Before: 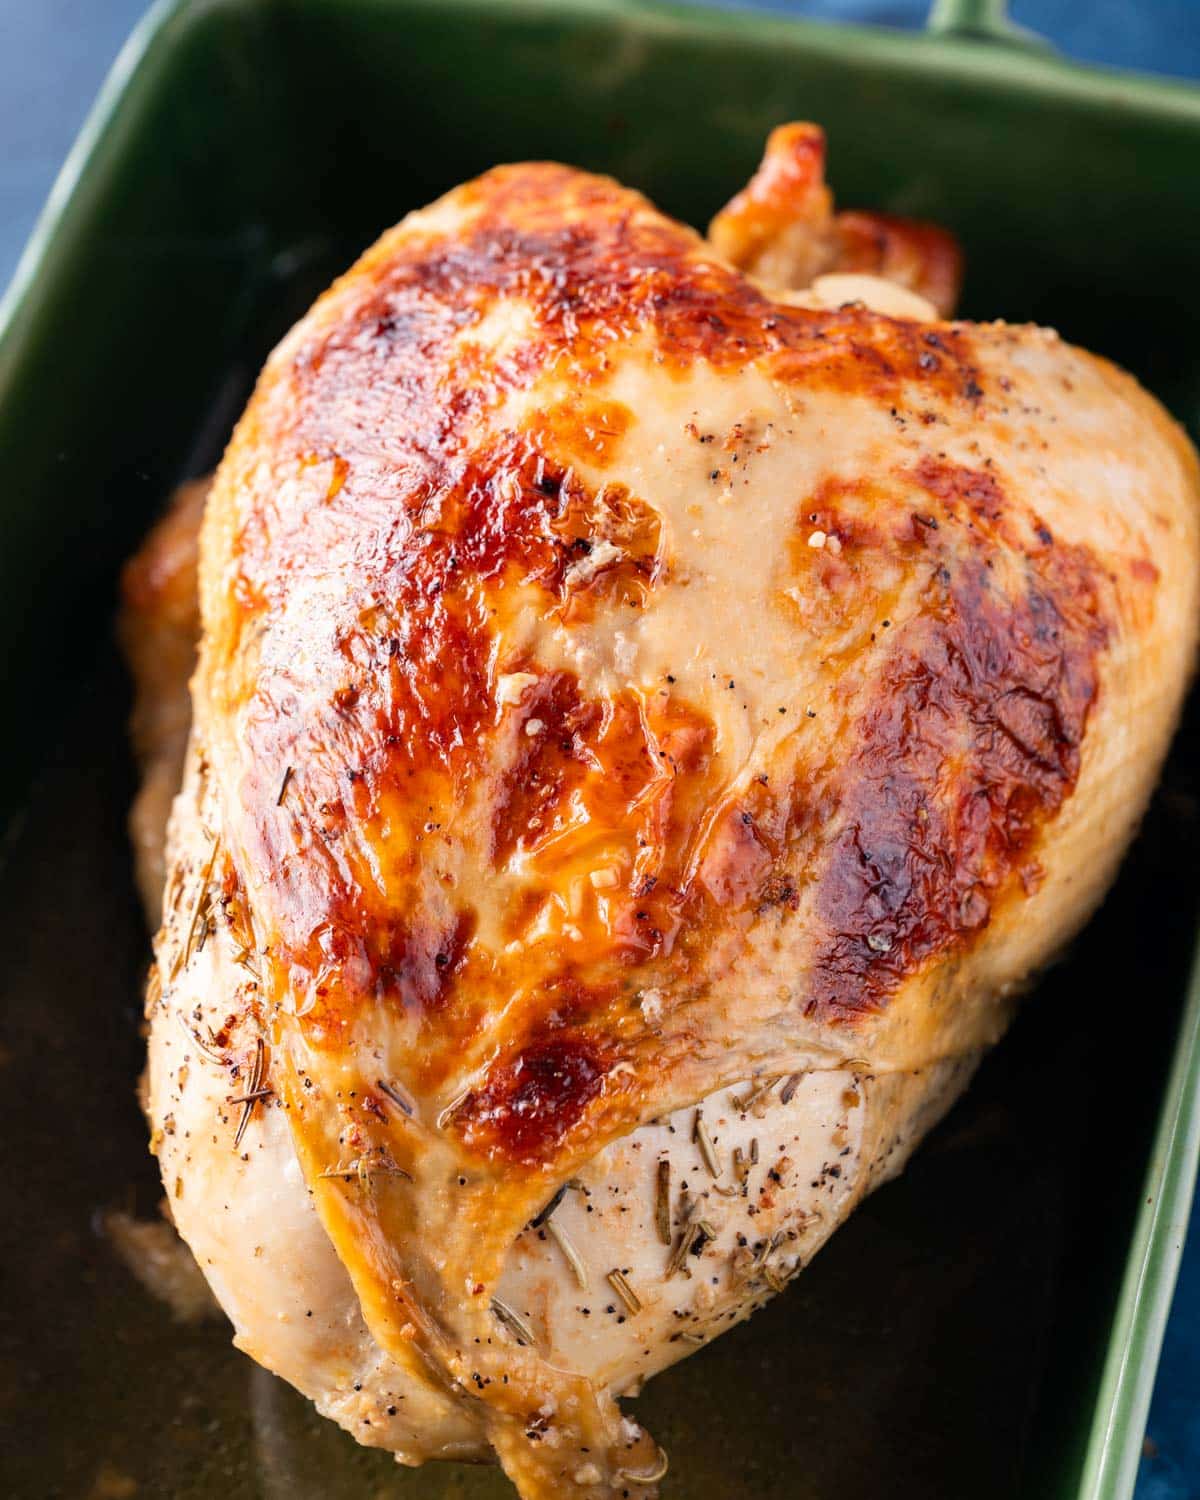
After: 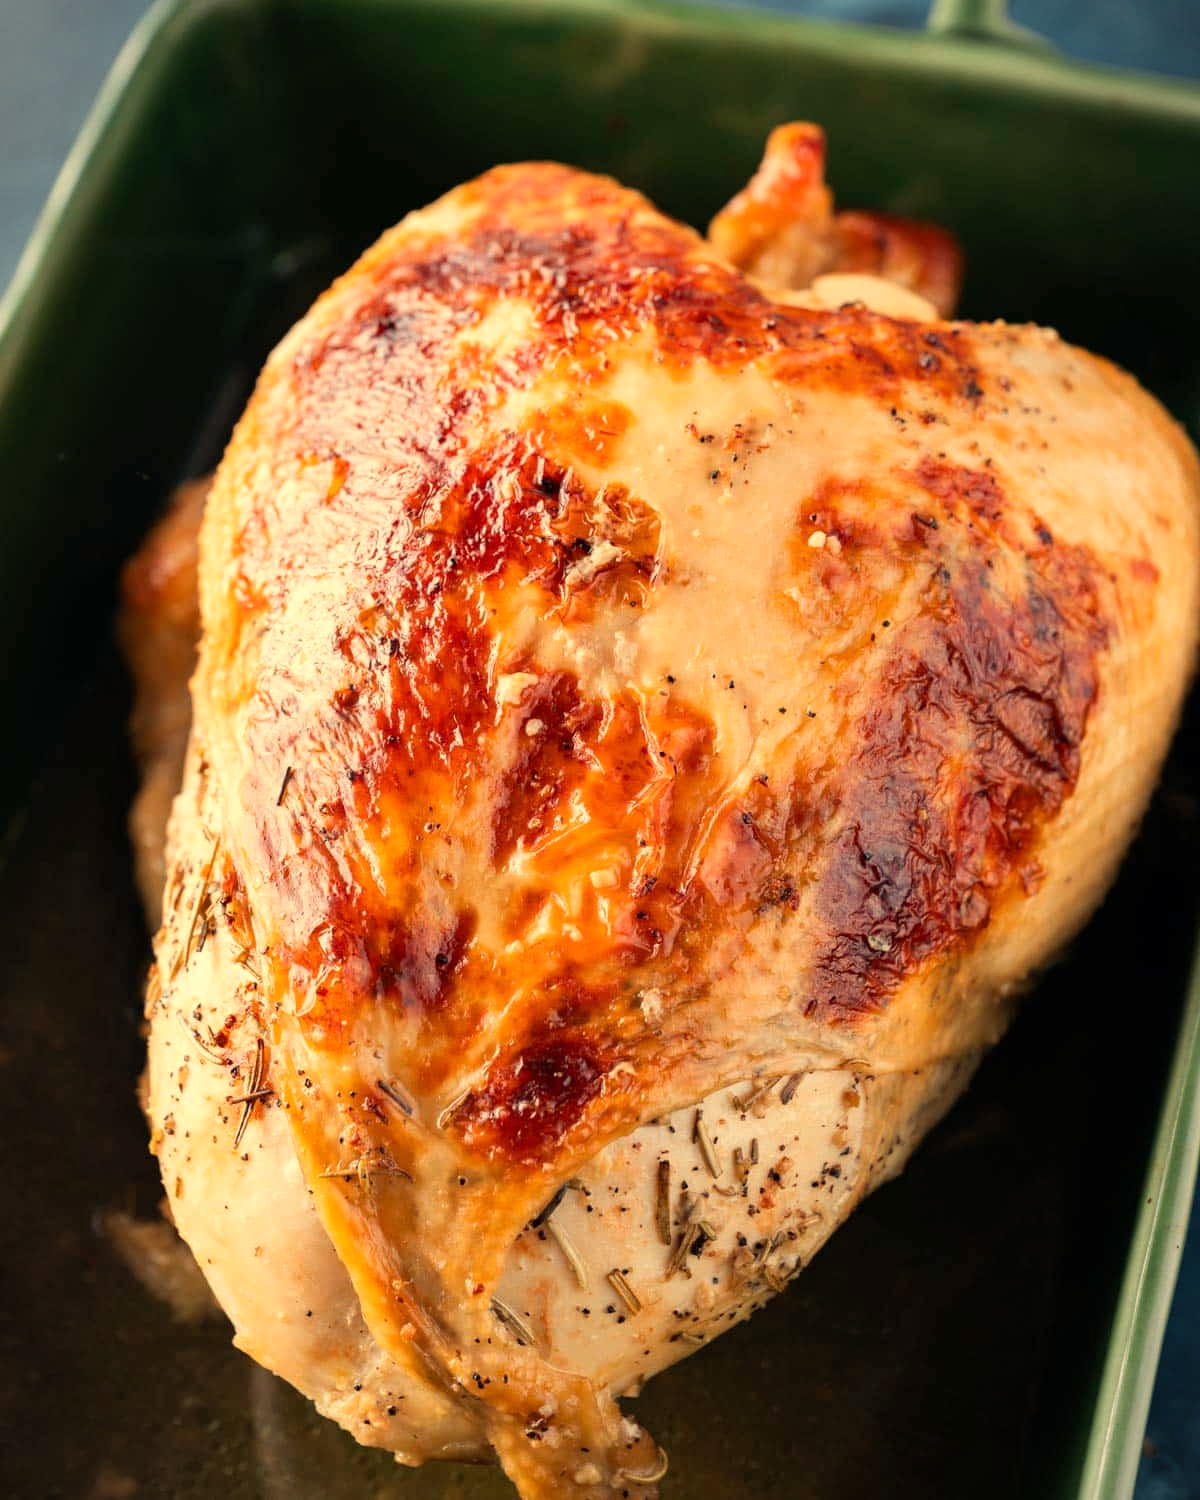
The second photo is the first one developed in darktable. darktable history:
vignetting: fall-off start 100%, fall-off radius 64.94%, automatic ratio true, unbound false
white balance: red 1.08, blue 0.791
